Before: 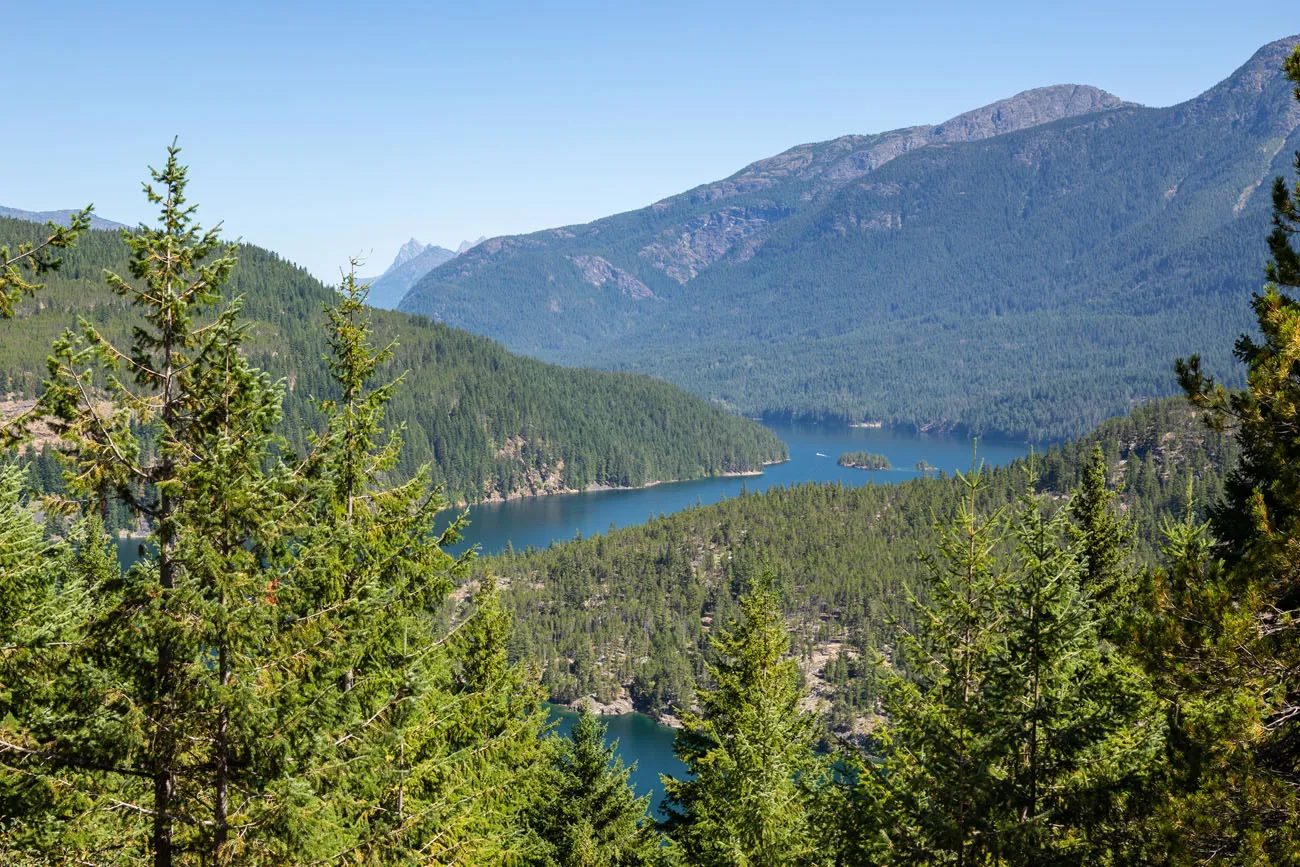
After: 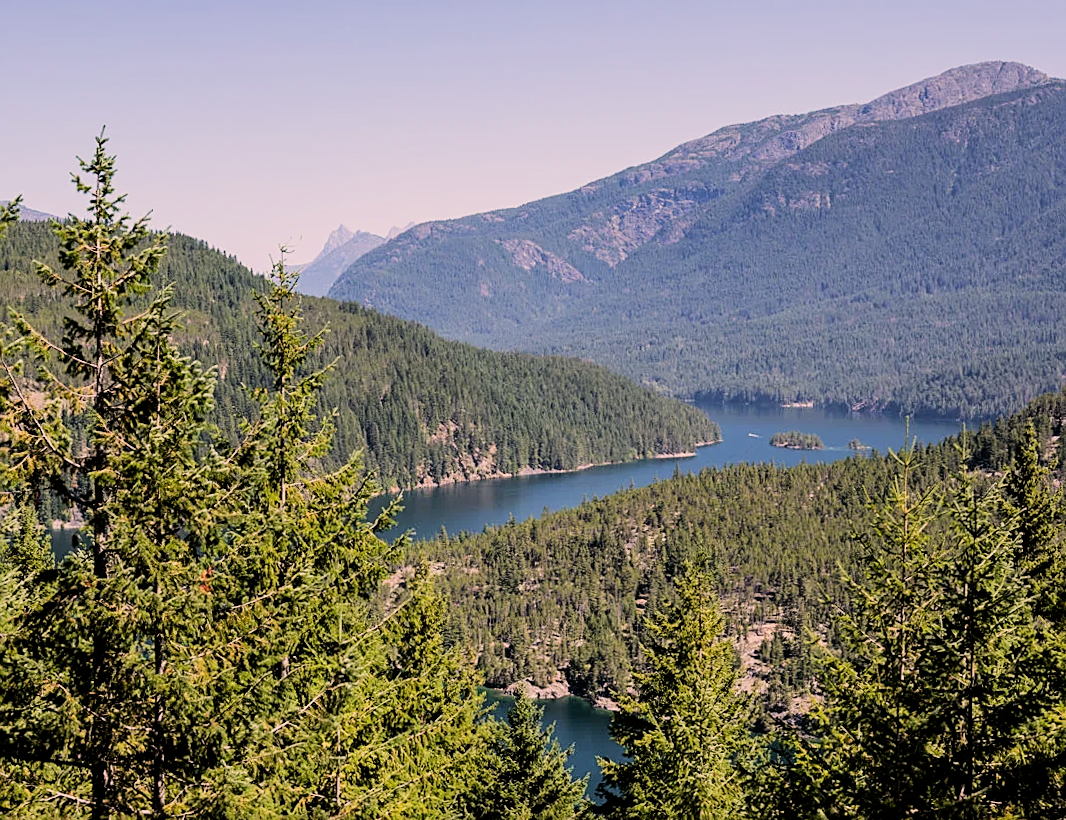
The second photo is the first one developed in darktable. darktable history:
crop and rotate: angle 0.83°, left 4.304%, top 0.924%, right 11.861%, bottom 2.447%
color correction: highlights a* 12.66, highlights b* 5.59
sharpen: on, module defaults
filmic rgb: black relative exposure -5.02 EV, white relative exposure 3.97 EV, hardness 2.9, contrast 1.3, highlights saturation mix -29.08%
